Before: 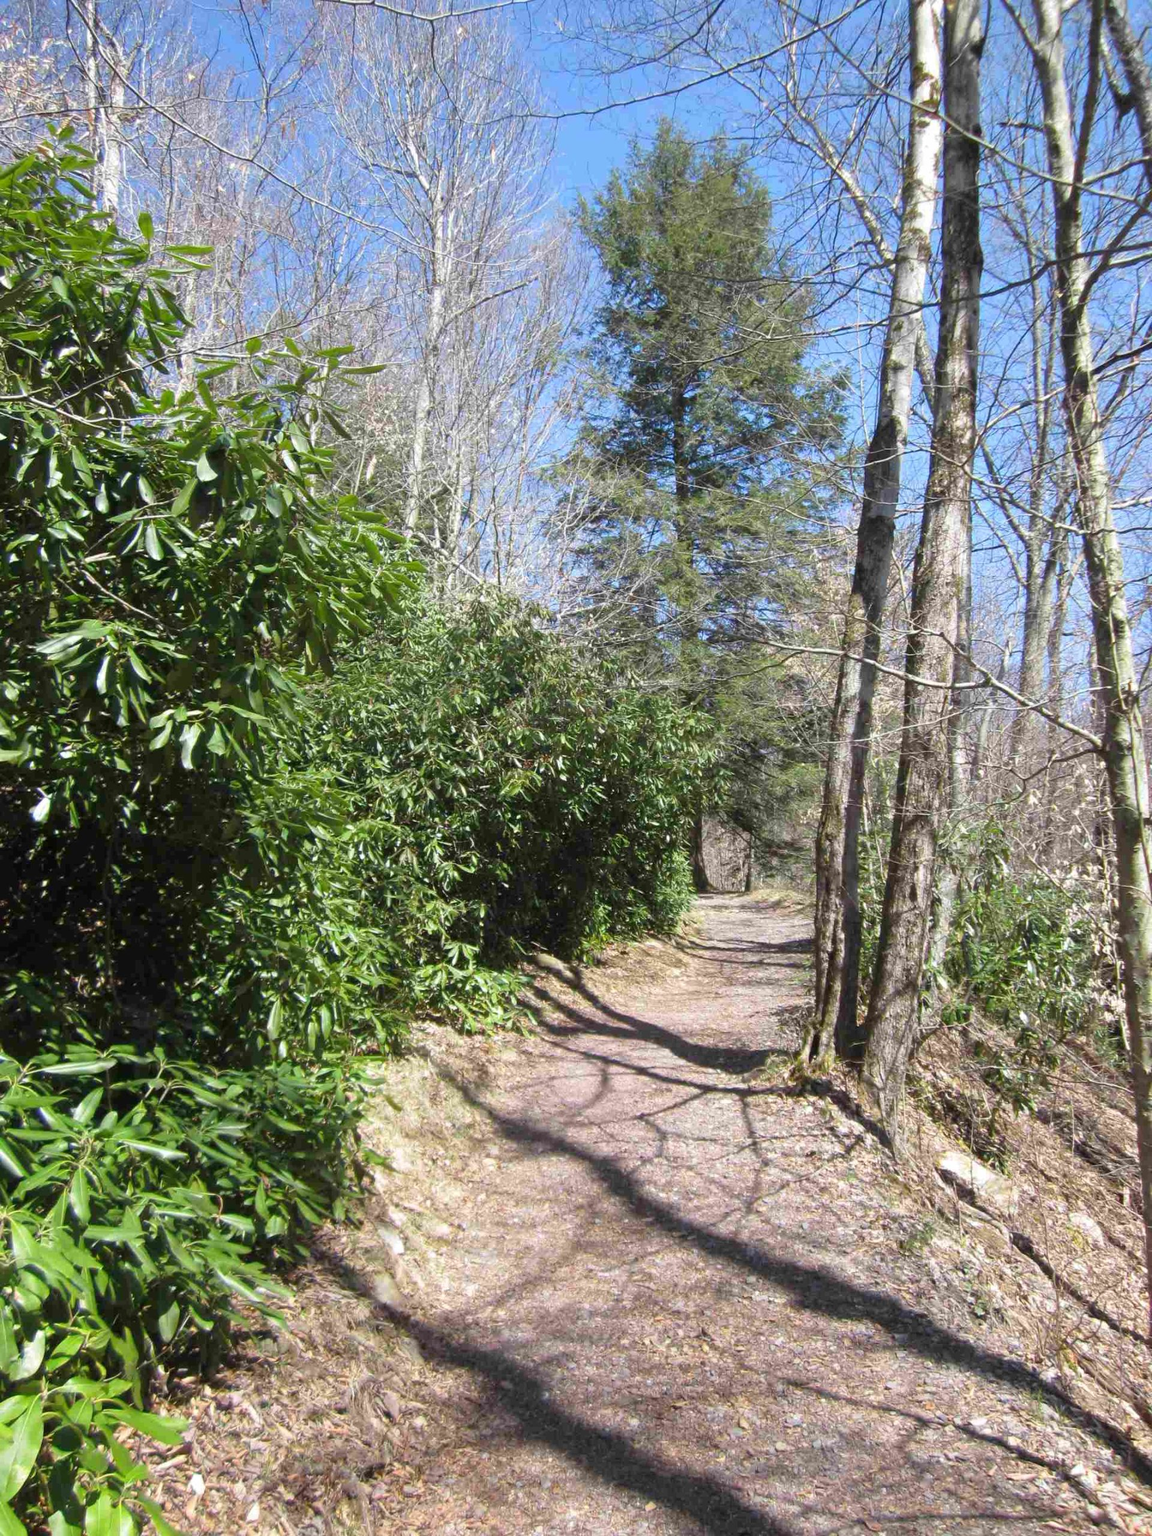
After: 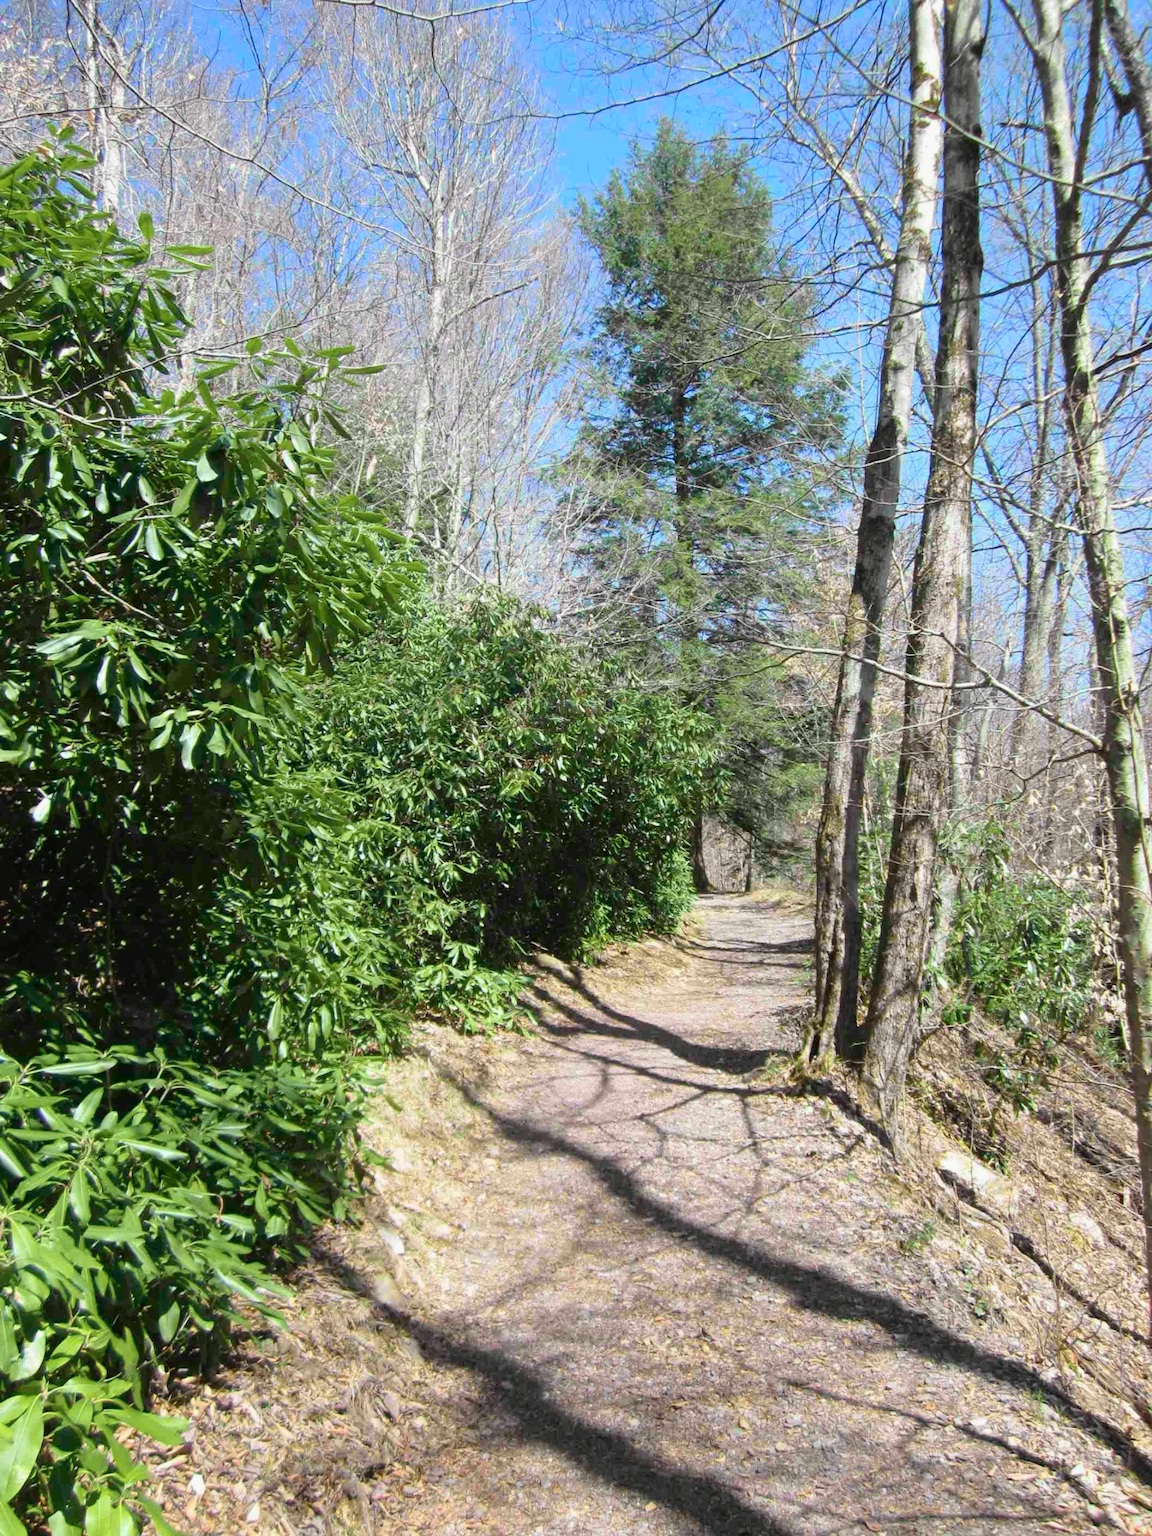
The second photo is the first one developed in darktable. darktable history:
tone curve: curves: ch0 [(0, 0.008) (0.107, 0.091) (0.283, 0.287) (0.461, 0.498) (0.64, 0.679) (0.822, 0.841) (0.998, 0.978)]; ch1 [(0, 0) (0.316, 0.349) (0.466, 0.442) (0.502, 0.5) (0.527, 0.519) (0.561, 0.553) (0.608, 0.629) (0.669, 0.704) (0.859, 0.899) (1, 1)]; ch2 [(0, 0) (0.33, 0.301) (0.421, 0.443) (0.473, 0.498) (0.502, 0.504) (0.522, 0.525) (0.592, 0.61) (0.705, 0.7) (1, 1)], color space Lab, independent channels, preserve colors none
